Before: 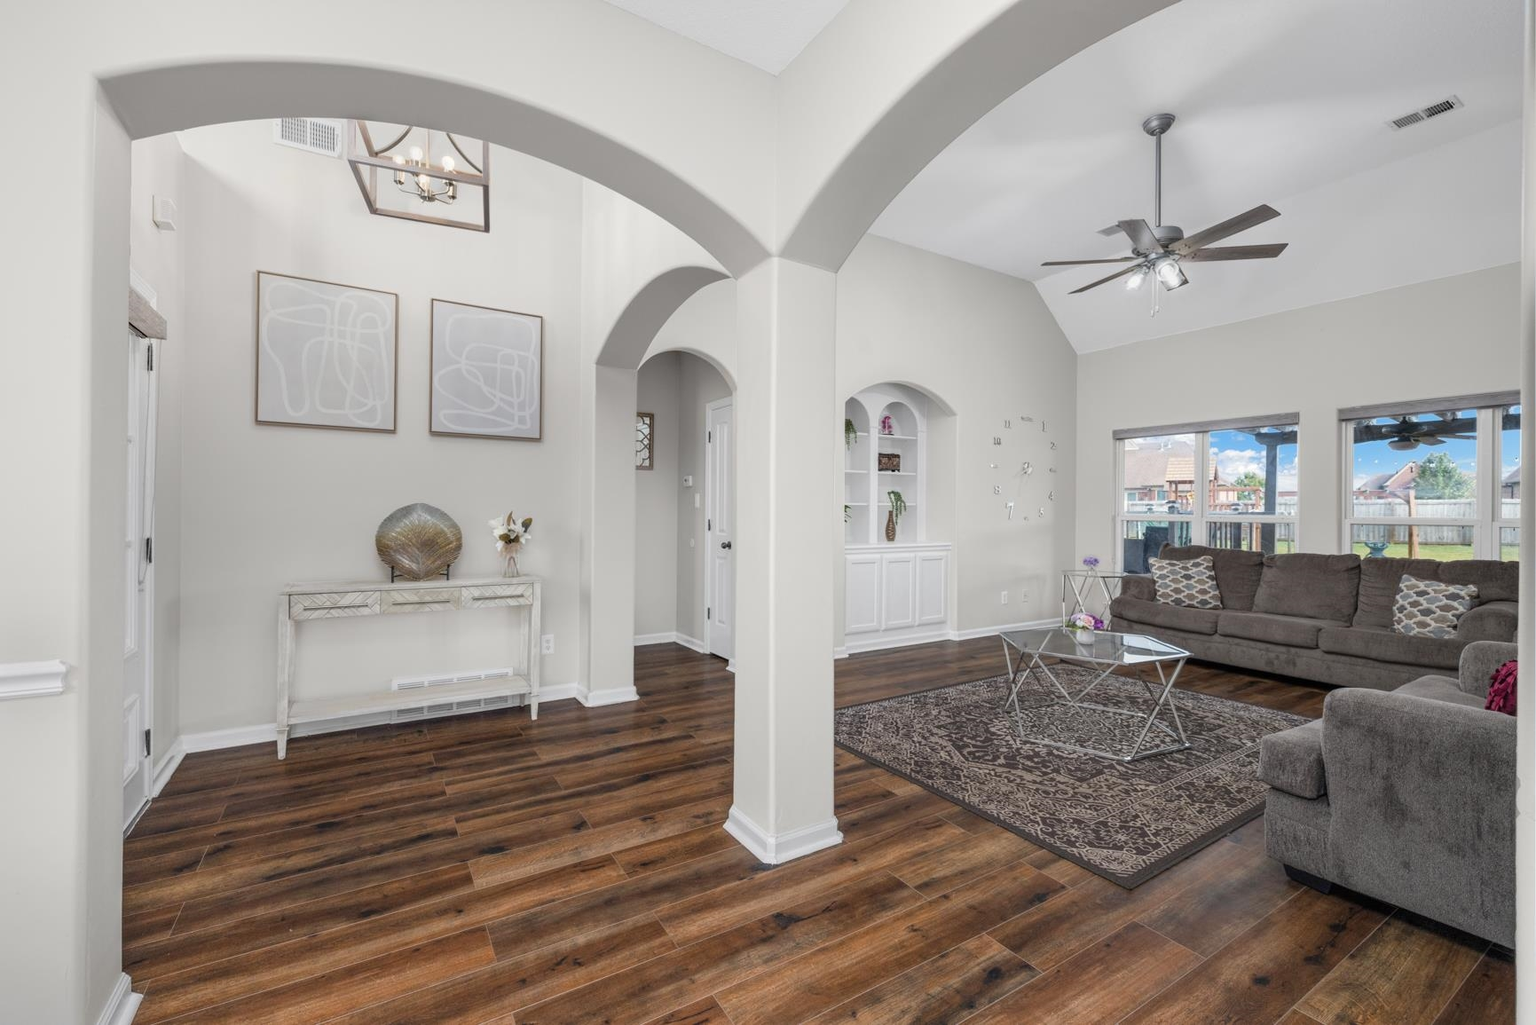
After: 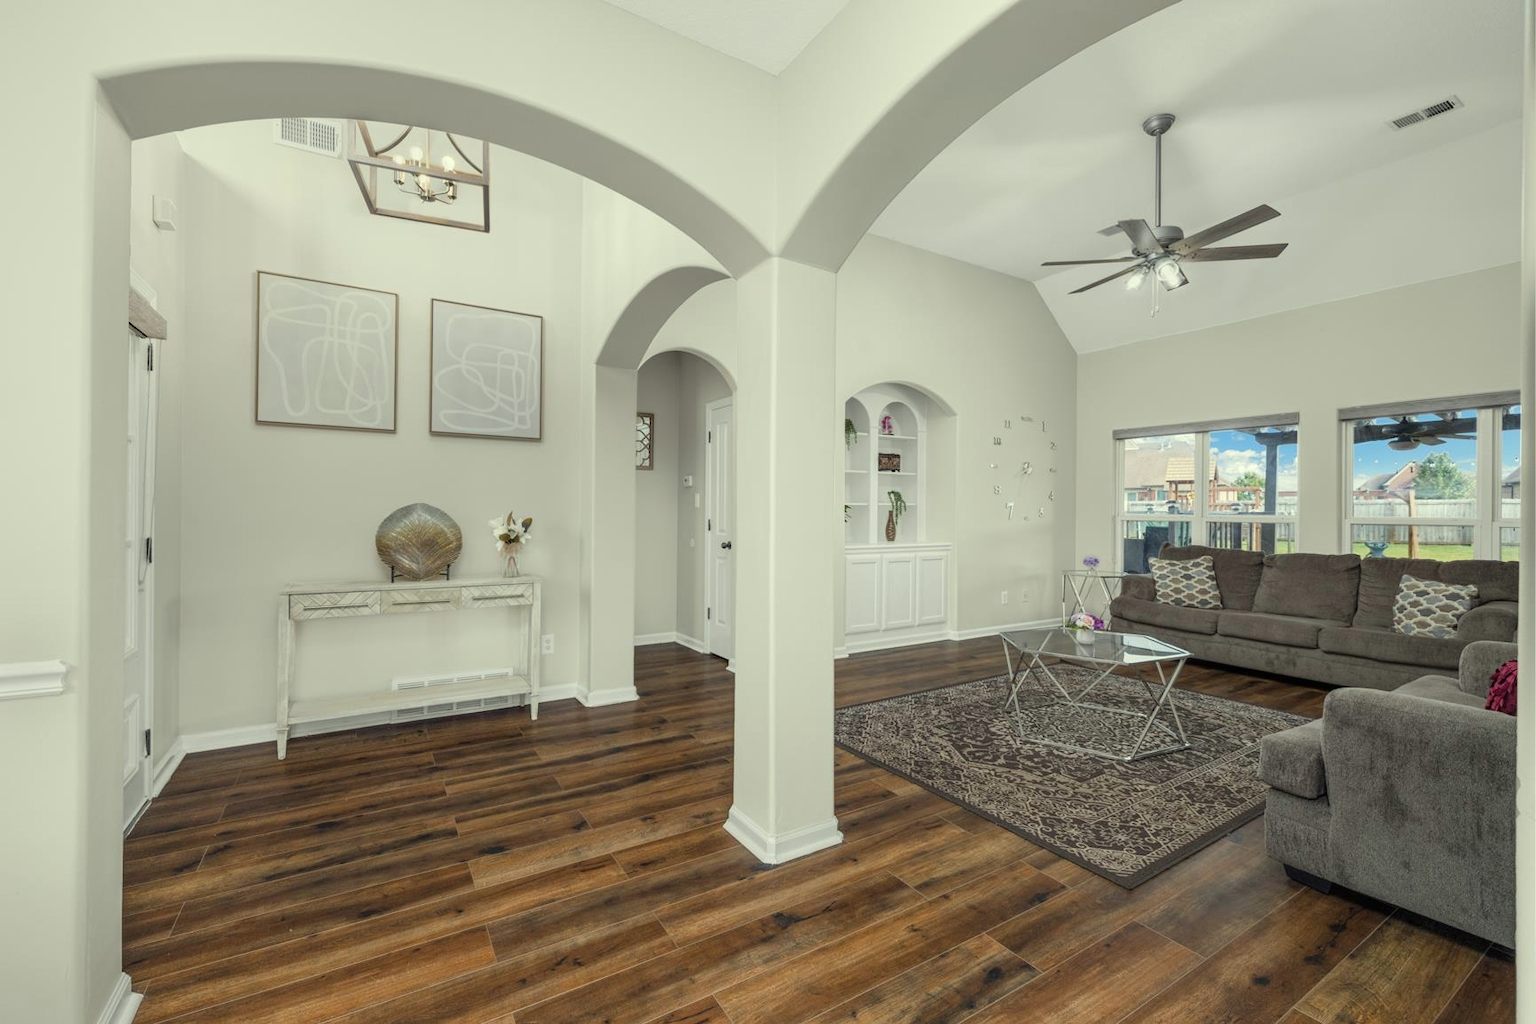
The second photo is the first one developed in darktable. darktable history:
color correction: highlights a* -5.69, highlights b* 10.99
